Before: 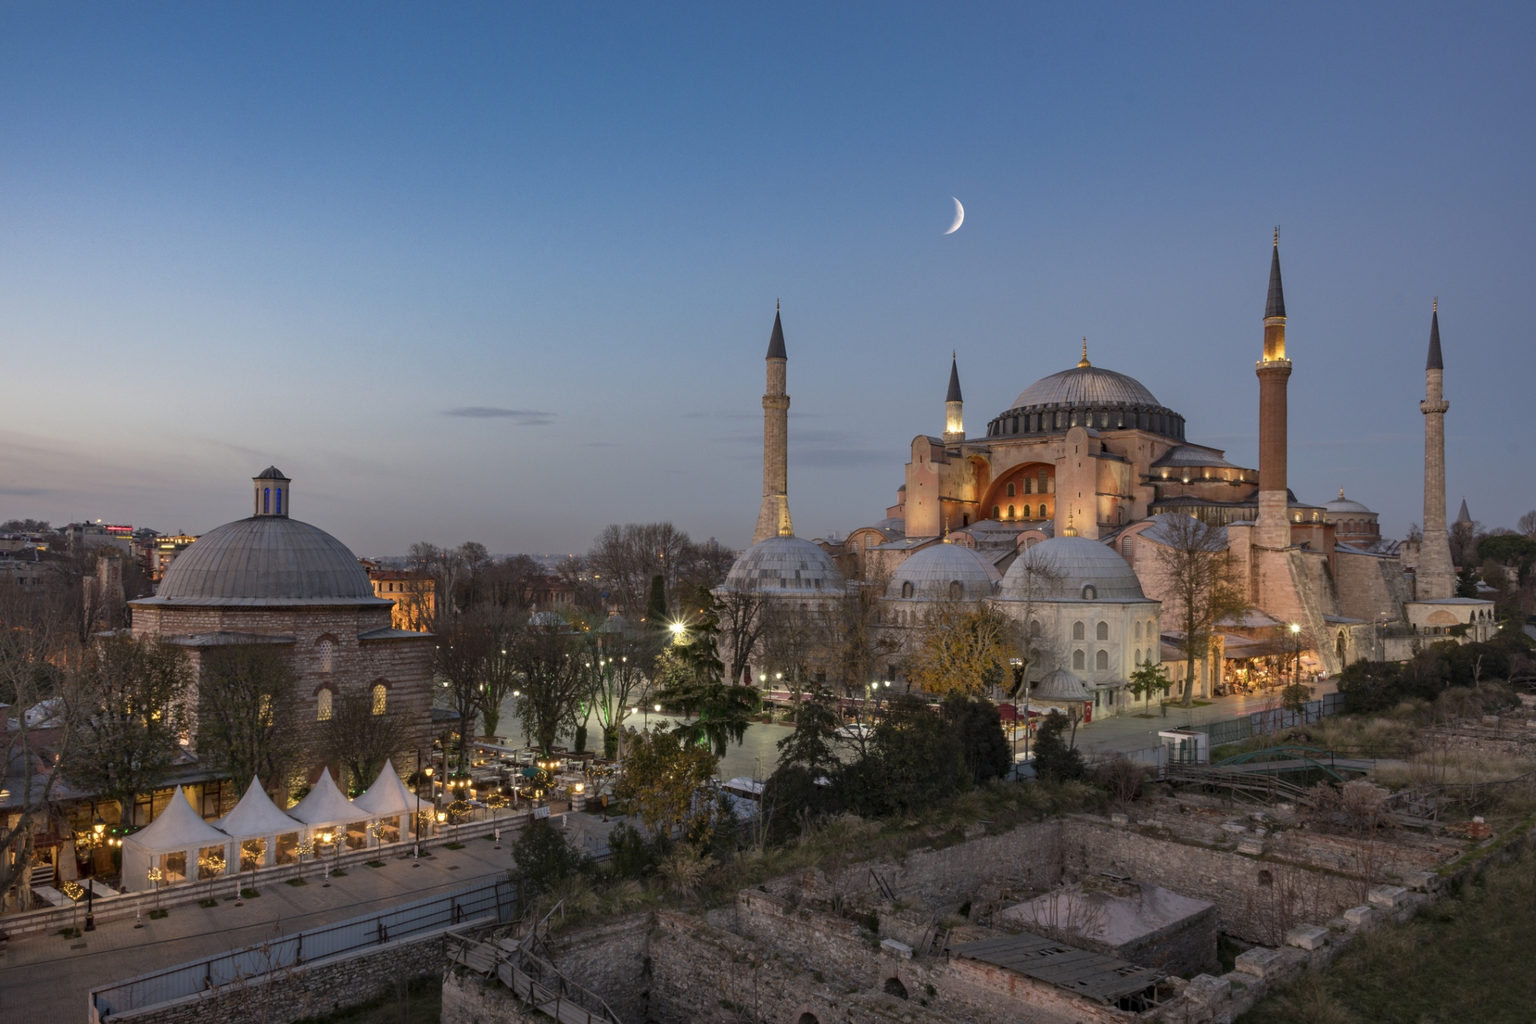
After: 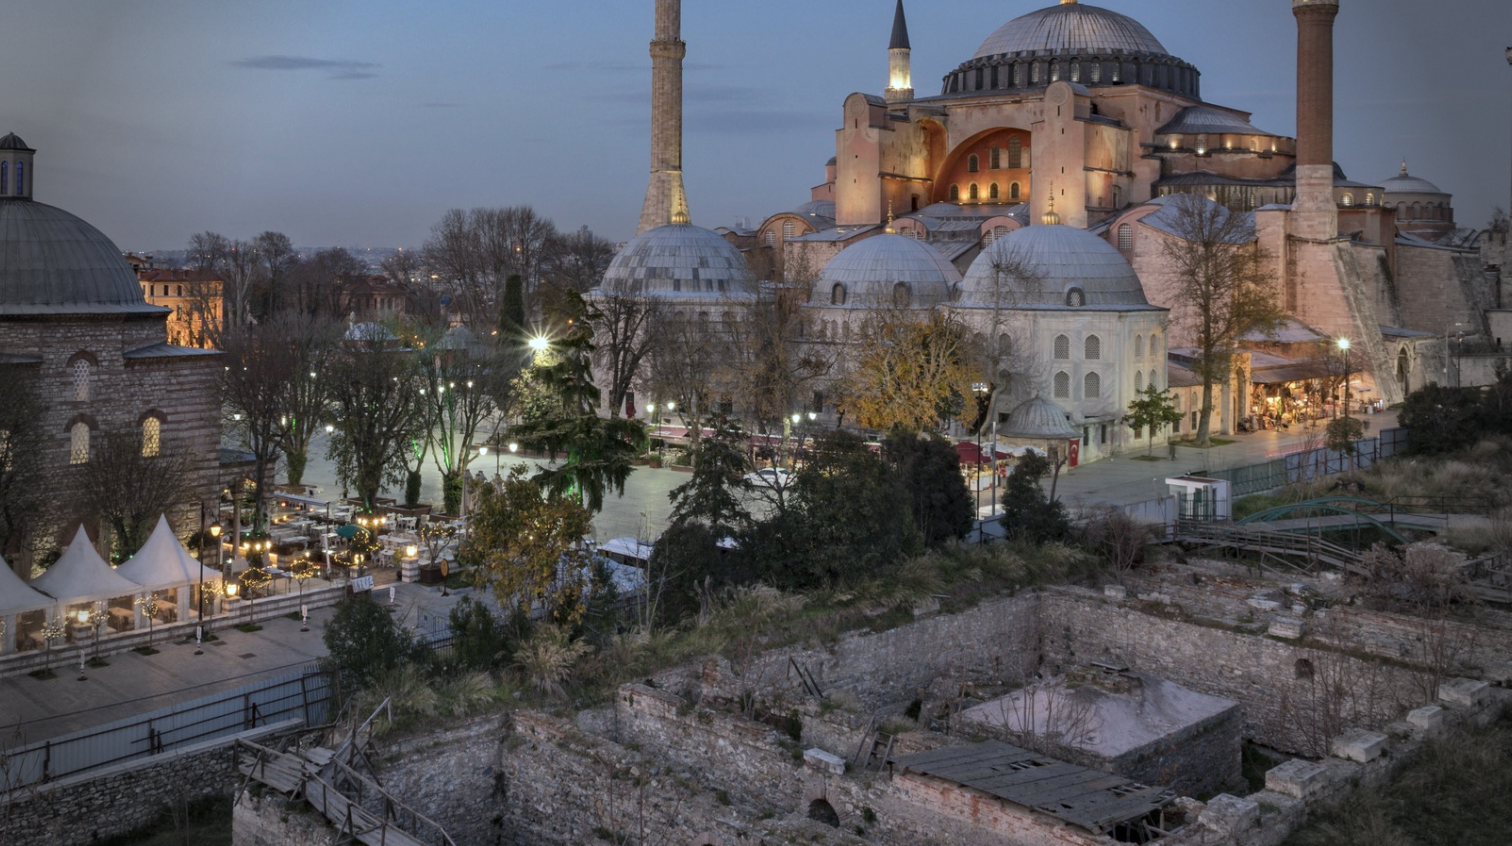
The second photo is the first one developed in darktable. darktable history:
shadows and highlights: soften with gaussian
crop and rotate: left 17.193%, top 35.605%, right 7.16%, bottom 0.912%
color calibration: x 0.37, y 0.377, temperature 4298.22 K
vignetting: fall-off start 76.38%, fall-off radius 26.41%, width/height ratio 0.976, unbound false
